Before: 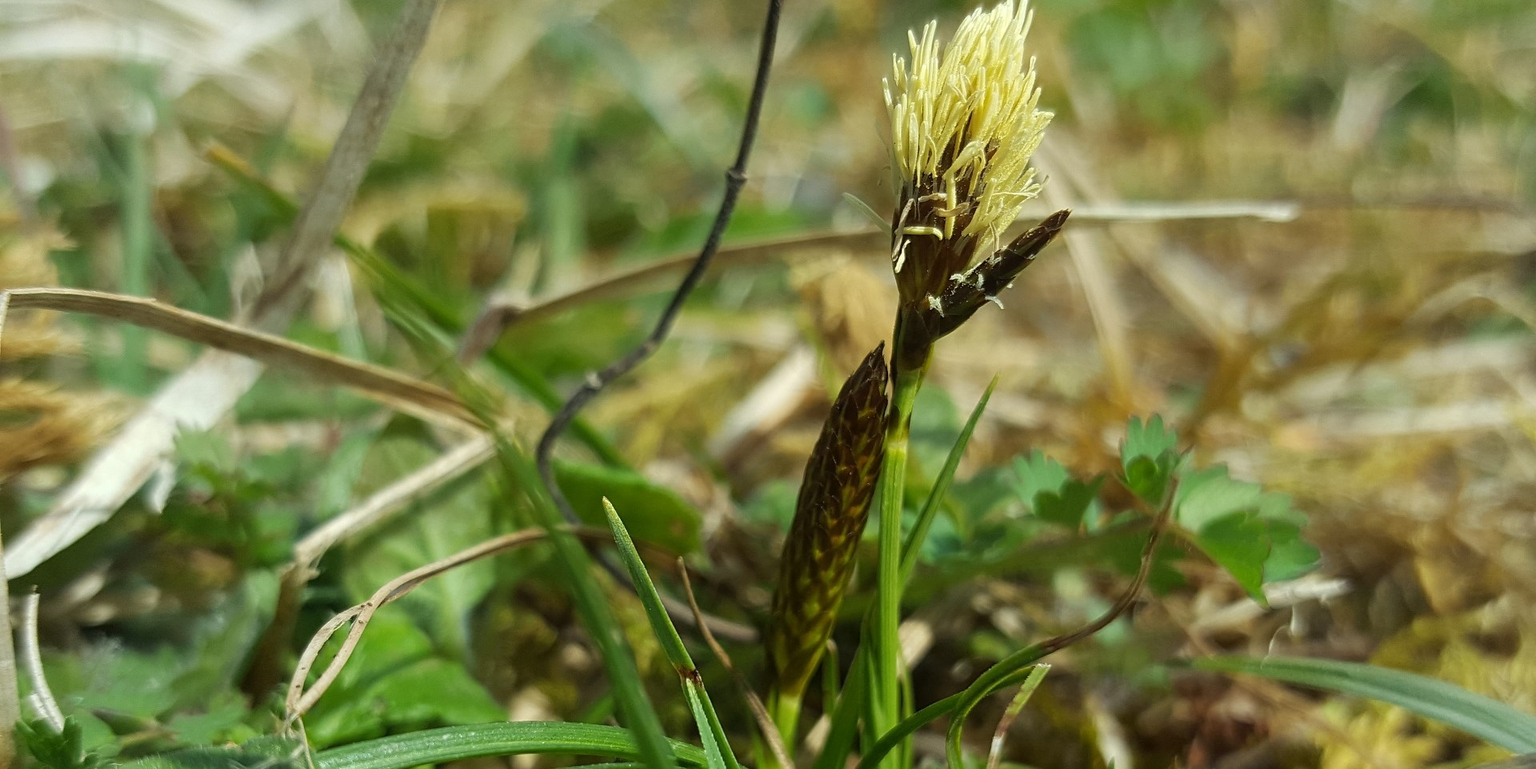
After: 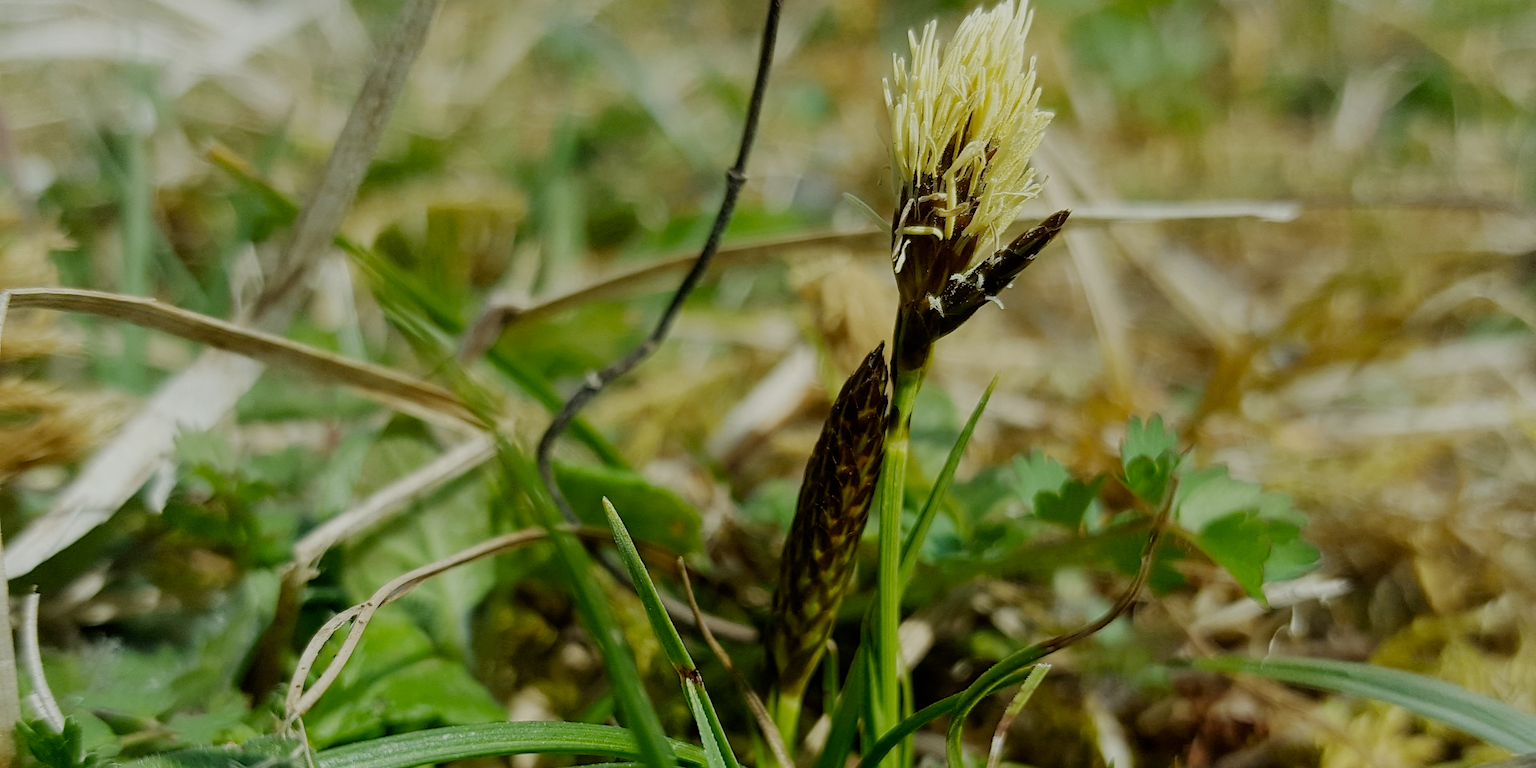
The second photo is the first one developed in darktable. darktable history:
filmic rgb: middle gray luminance 30%, black relative exposure -9 EV, white relative exposure 7 EV, threshold 6 EV, target black luminance 0%, hardness 2.94, latitude 2.04%, contrast 0.963, highlights saturation mix 5%, shadows ↔ highlights balance 12.16%, add noise in highlights 0, preserve chrominance no, color science v3 (2019), use custom middle-gray values true, iterations of high-quality reconstruction 0, contrast in highlights soft, enable highlight reconstruction true
exposure: exposure 0.6 EV, compensate highlight preservation false
